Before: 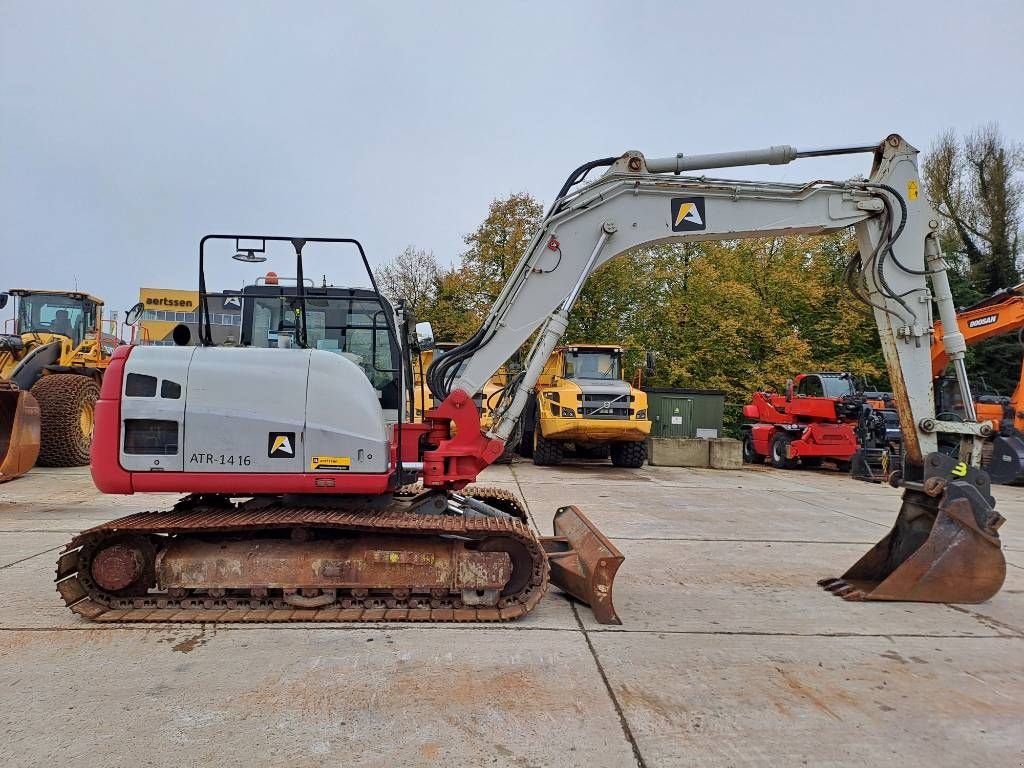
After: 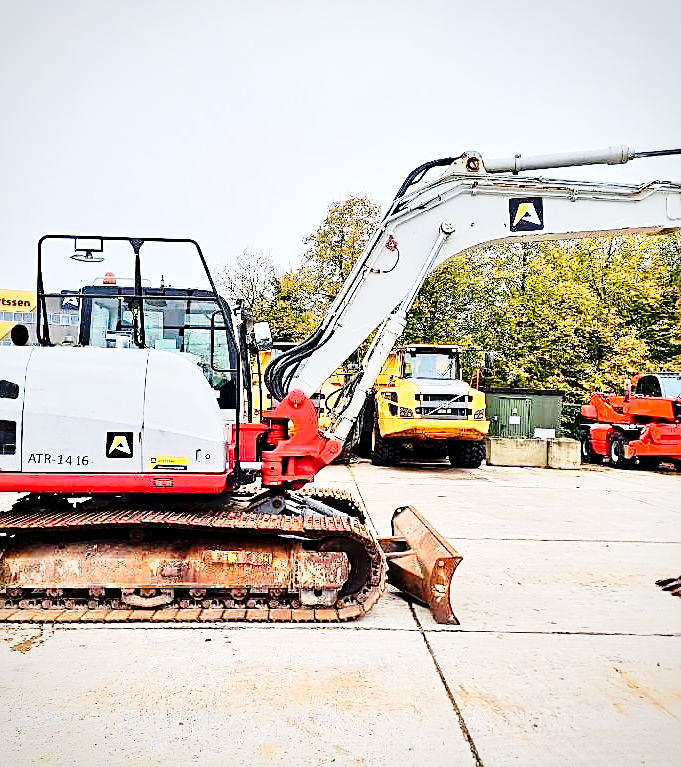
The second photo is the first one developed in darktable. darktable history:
sharpen: on, module defaults
crop and rotate: left 15.875%, right 17.62%
tone equalizer: -7 EV 0.15 EV, -6 EV 0.603 EV, -5 EV 1.11 EV, -4 EV 1.35 EV, -3 EV 1.13 EV, -2 EV 0.6 EV, -1 EV 0.157 EV, edges refinement/feathering 500, mask exposure compensation -1.57 EV, preserve details no
local contrast: mode bilateral grid, contrast 20, coarseness 50, detail 144%, midtone range 0.2
exposure: black level correction 0.004, exposure 0.017 EV, compensate highlight preservation false
vignetting: fall-off radius 60.98%, brightness -0.232, saturation 0.135, dithering 8-bit output, unbound false
base curve: curves: ch0 [(0, 0) (0.04, 0.03) (0.133, 0.232) (0.448, 0.748) (0.843, 0.968) (1, 1)], preserve colors none
